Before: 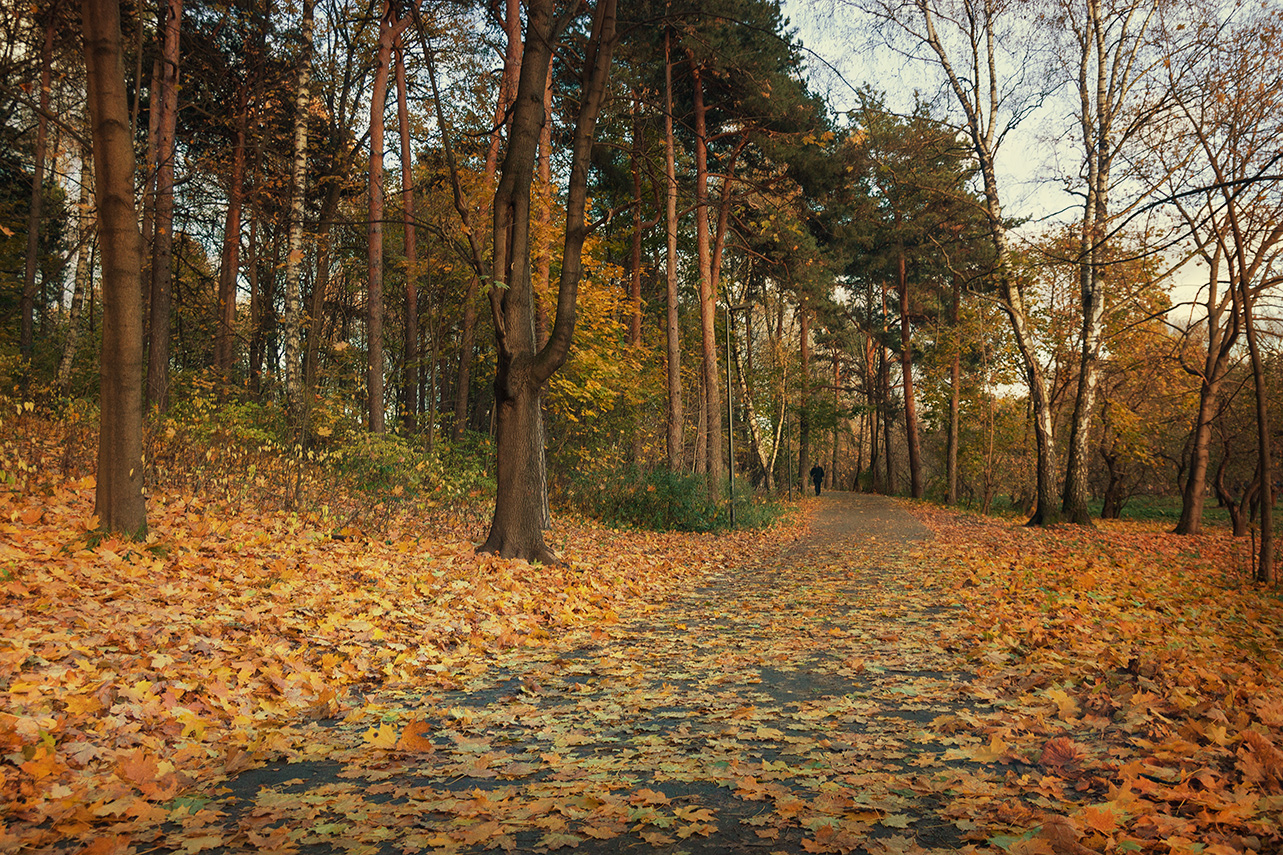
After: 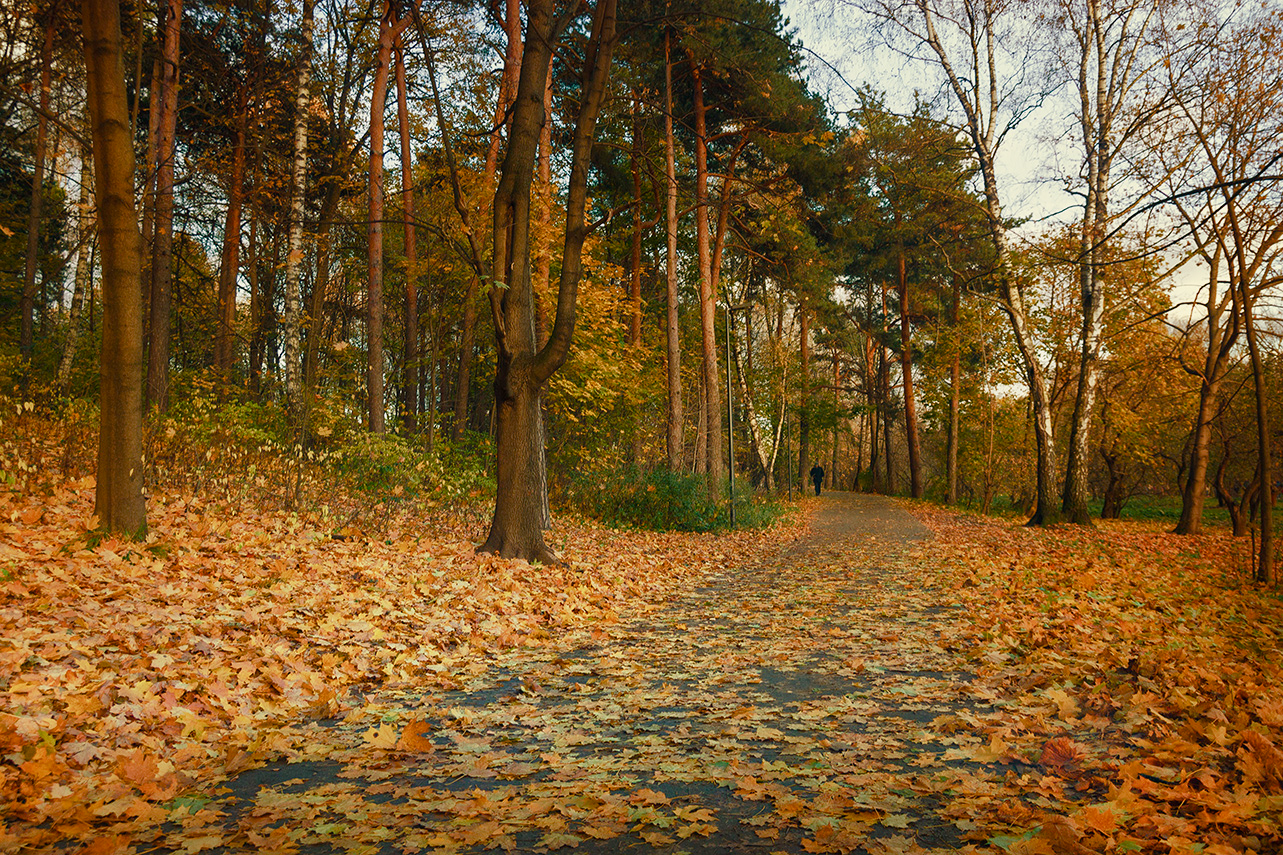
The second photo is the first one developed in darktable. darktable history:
color balance rgb: perceptual saturation grading › global saturation 25.808%, perceptual saturation grading › highlights -50.112%, perceptual saturation grading › shadows 30.115%, global vibrance 15.02%
